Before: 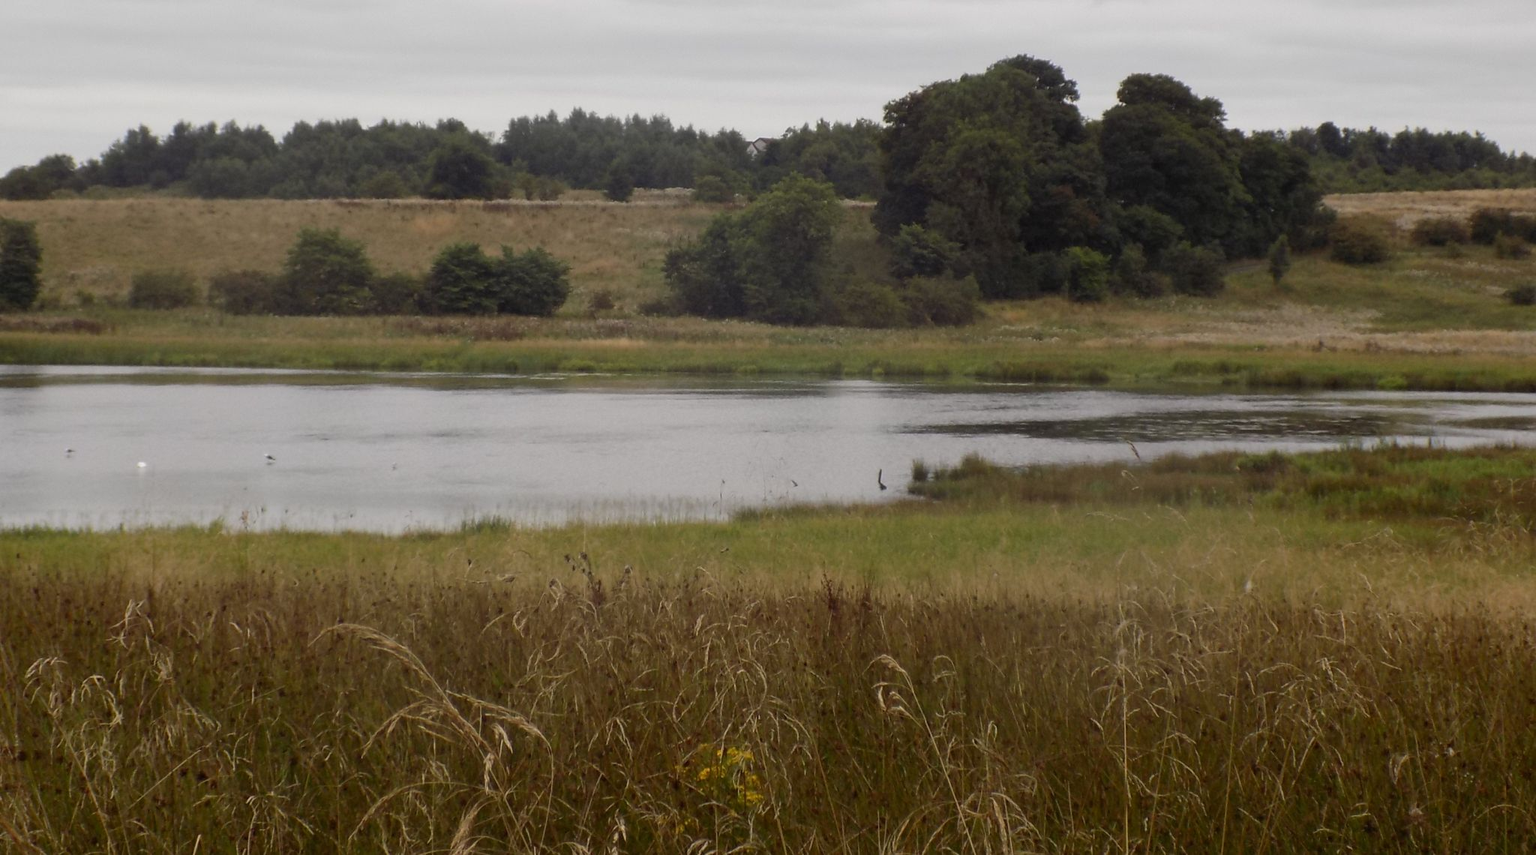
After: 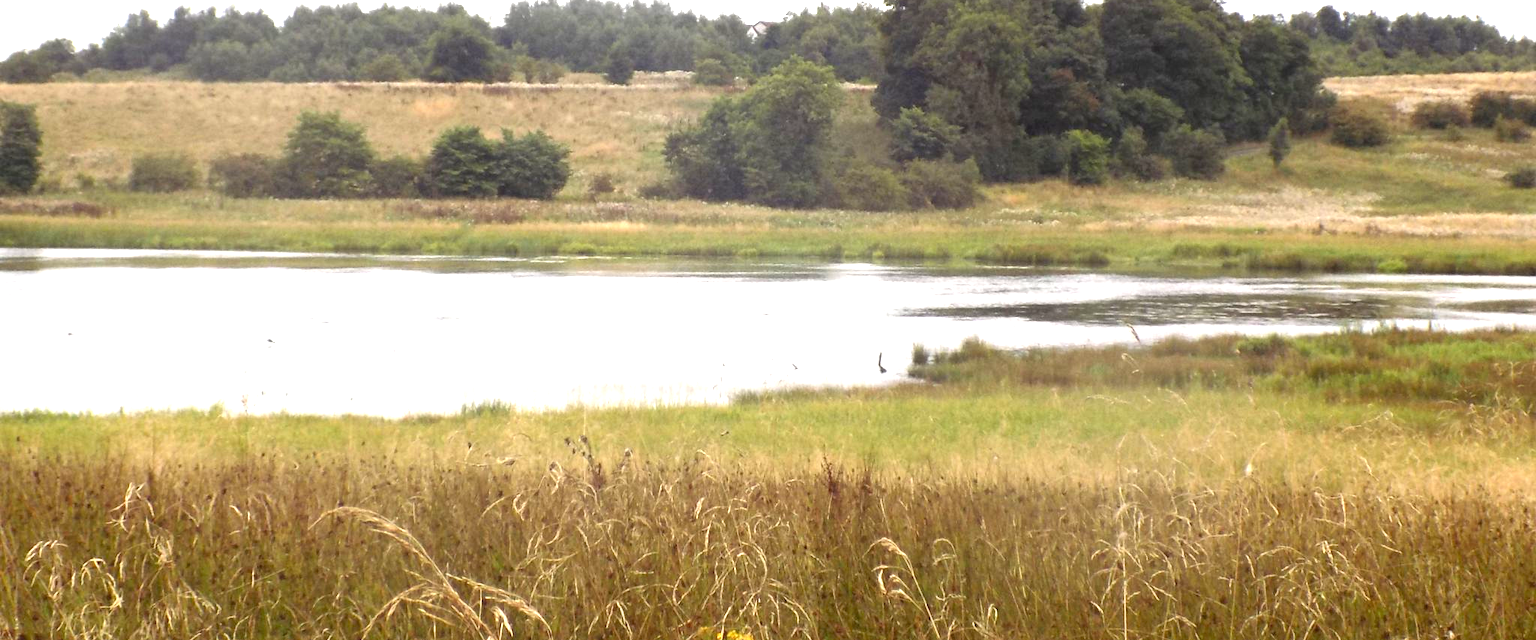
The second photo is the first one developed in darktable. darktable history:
crop: top 13.721%, bottom 11.304%
exposure: black level correction 0, exposure 1.921 EV, compensate exposure bias true, compensate highlight preservation false
